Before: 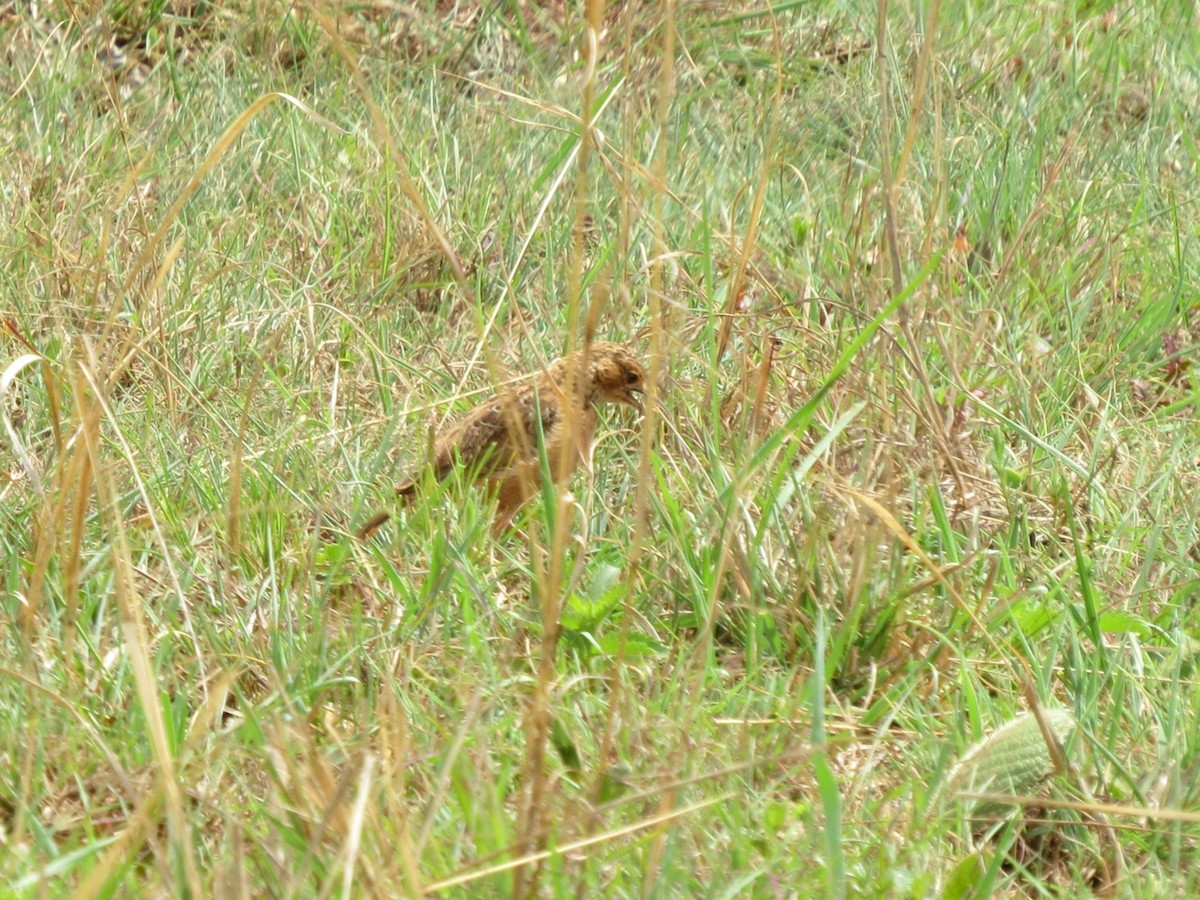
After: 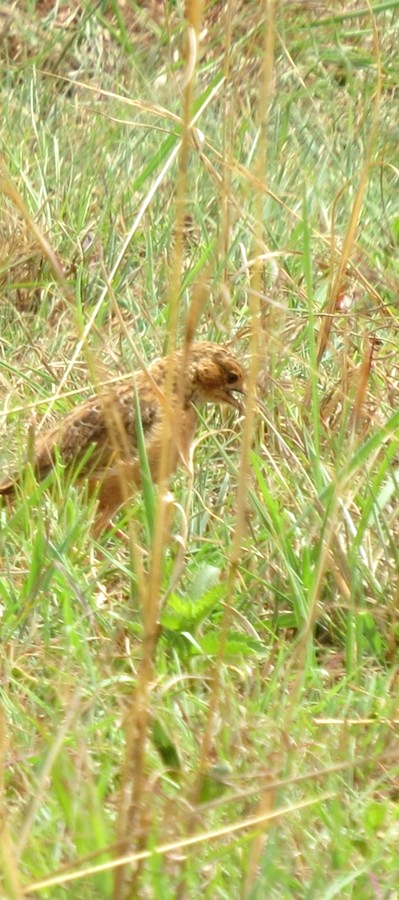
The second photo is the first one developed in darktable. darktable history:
exposure: black level correction 0.001, exposure 0.191 EV, compensate highlight preservation false
crop: left 33.36%, right 33.36%
color balance: mode lift, gamma, gain (sRGB), lift [1, 0.99, 1.01, 0.992], gamma [1, 1.037, 0.974, 0.963]
